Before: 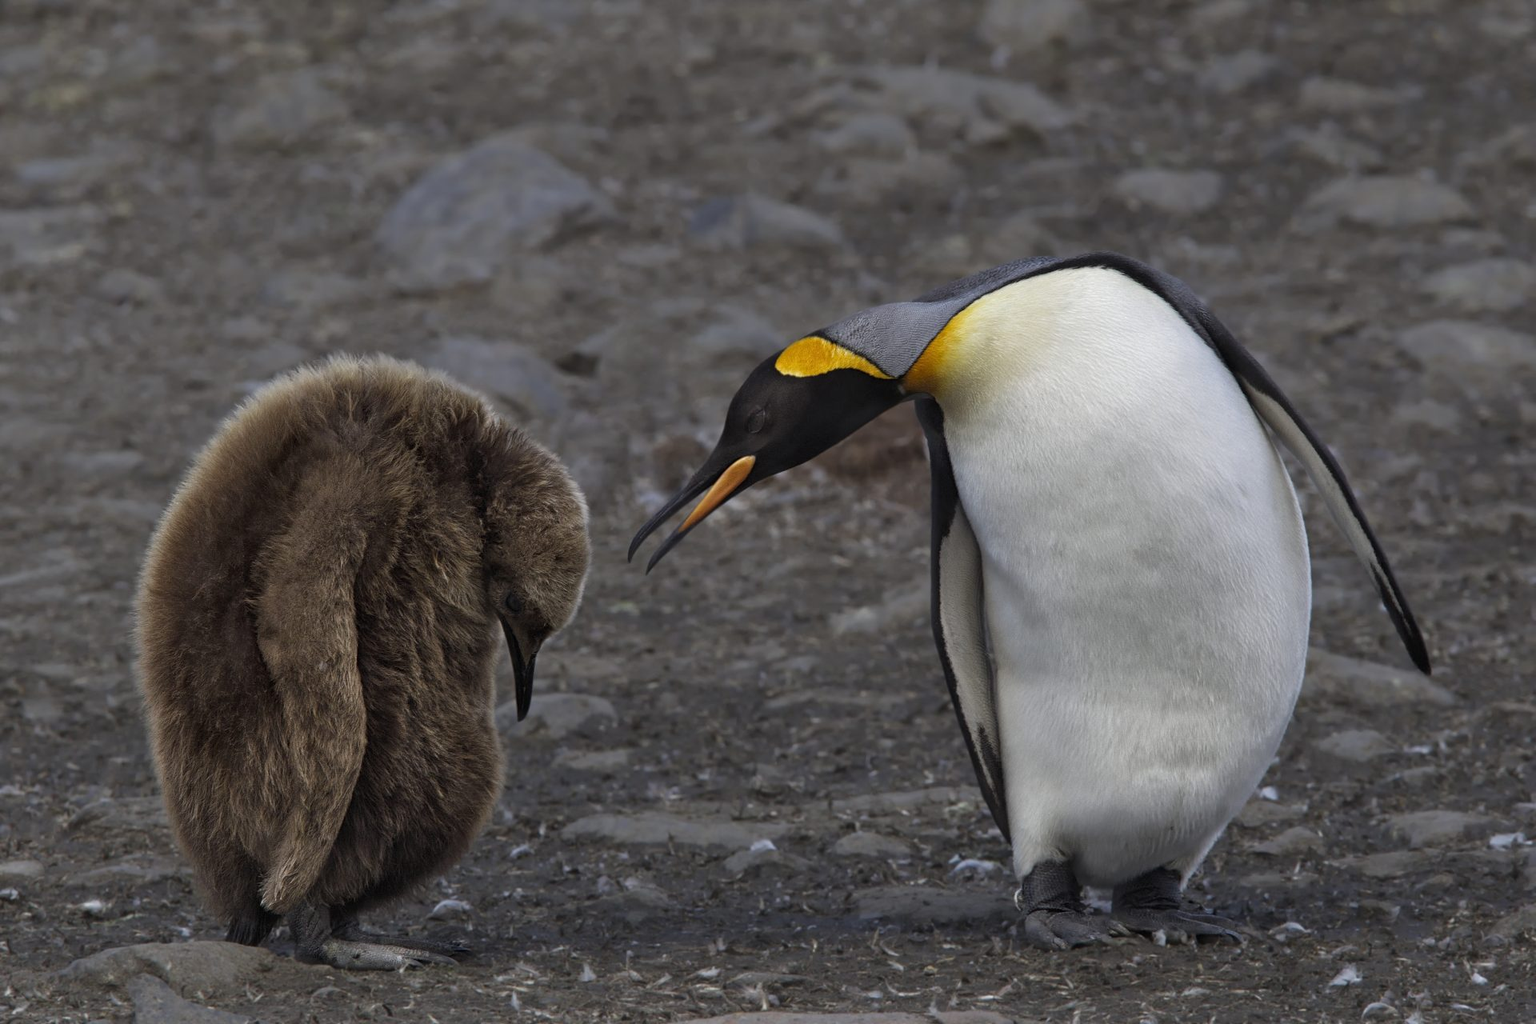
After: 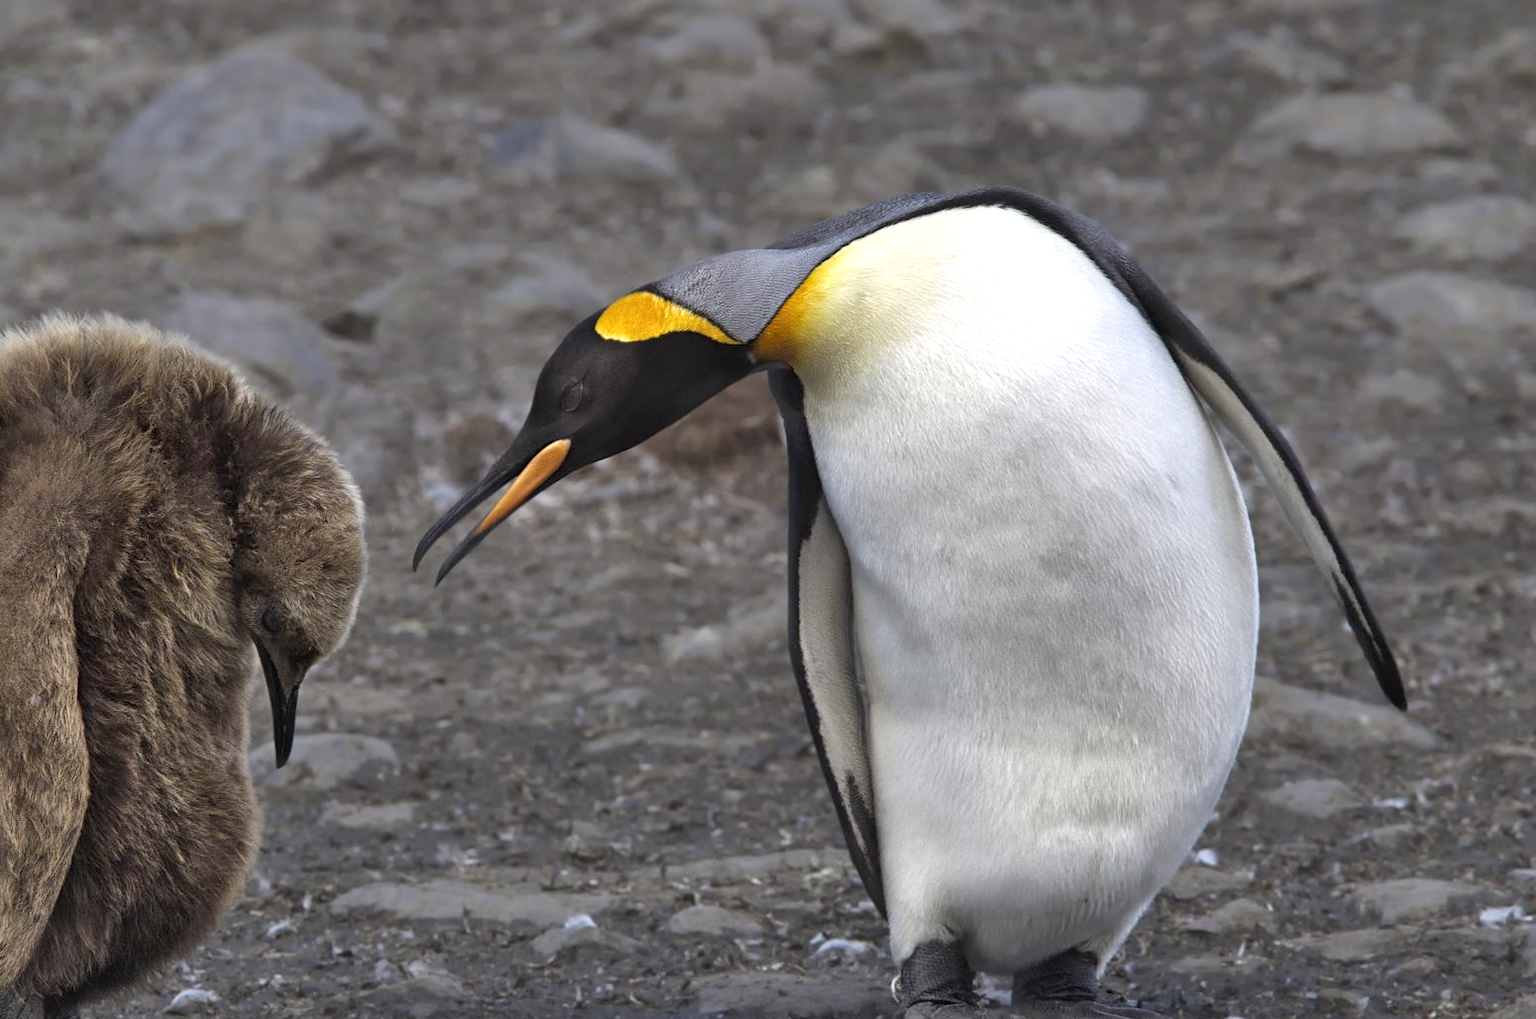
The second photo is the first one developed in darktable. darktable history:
crop: left 19.206%, top 9.865%, right 0%, bottom 9.732%
exposure: black level correction 0, exposure 0.693 EV, compensate exposure bias true, compensate highlight preservation false
shadows and highlights: soften with gaussian
